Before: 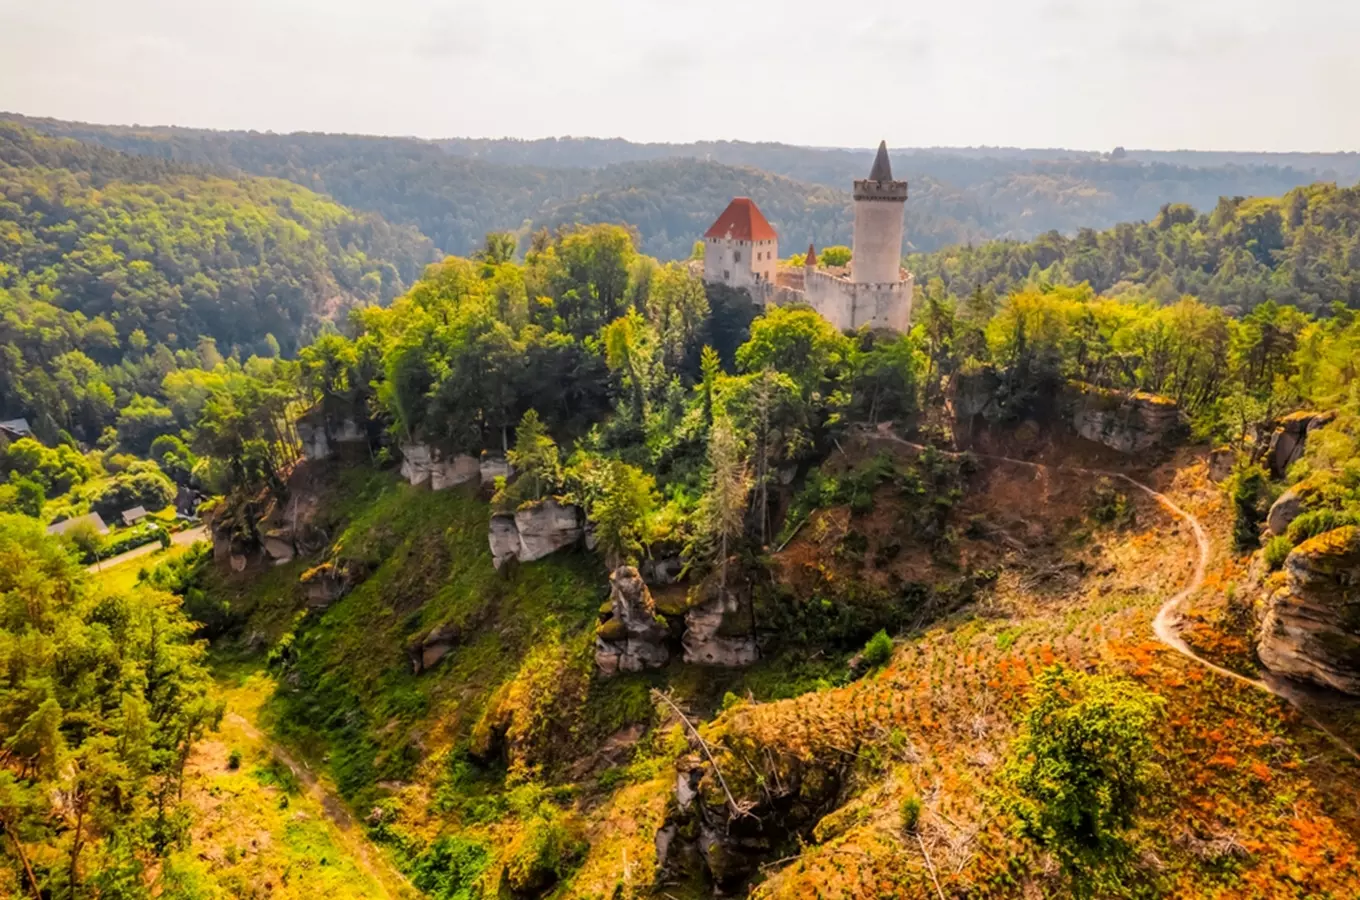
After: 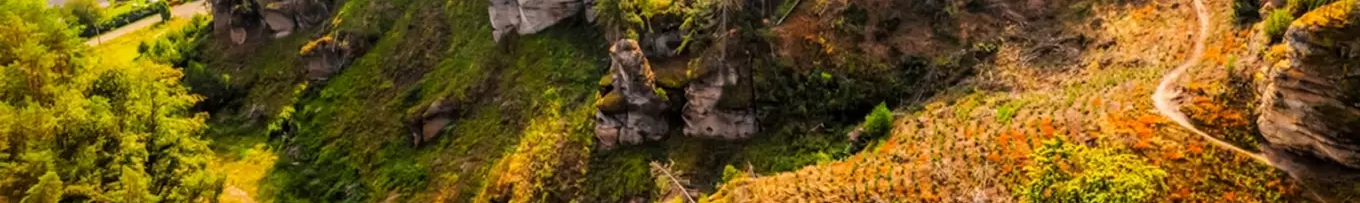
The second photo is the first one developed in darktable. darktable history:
crop and rotate: top 58.563%, bottom 18.778%
